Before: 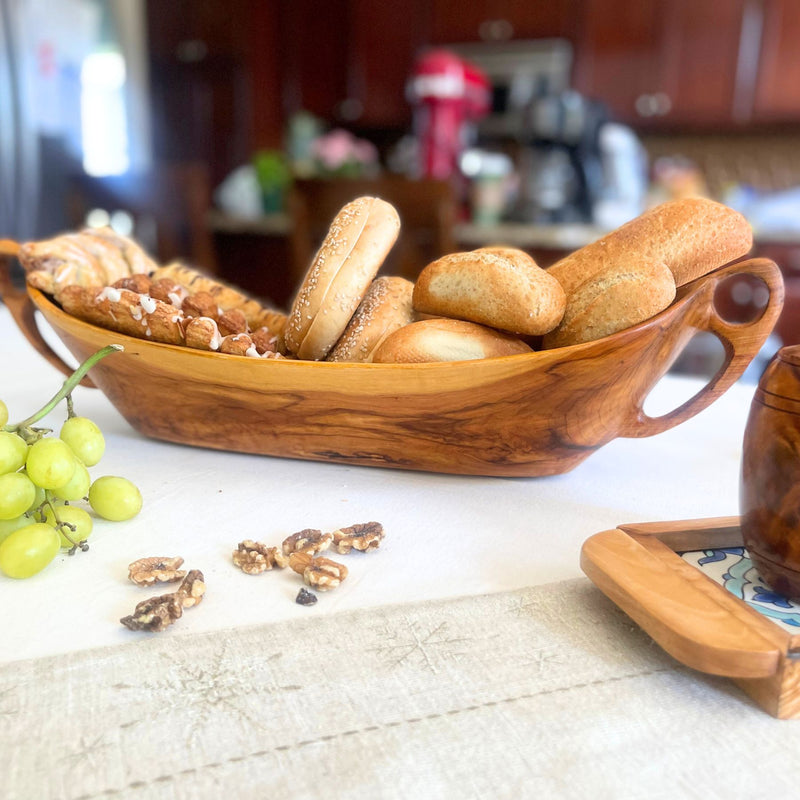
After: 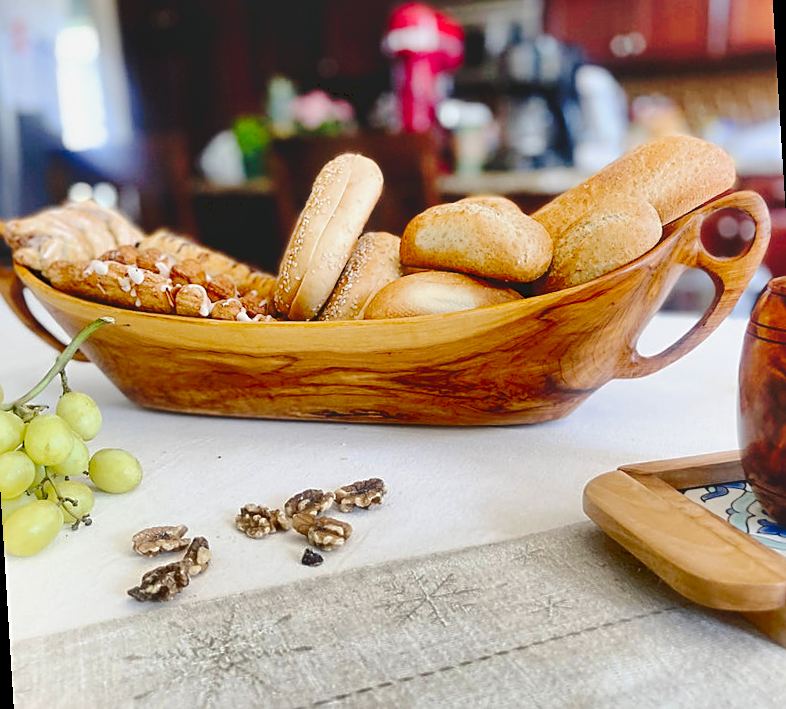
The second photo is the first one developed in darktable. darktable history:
sharpen: on, module defaults
tone curve: curves: ch0 [(0, 0) (0.003, 0.117) (0.011, 0.115) (0.025, 0.116) (0.044, 0.116) (0.069, 0.112) (0.1, 0.113) (0.136, 0.127) (0.177, 0.148) (0.224, 0.191) (0.277, 0.249) (0.335, 0.363) (0.399, 0.479) (0.468, 0.589) (0.543, 0.664) (0.623, 0.733) (0.709, 0.799) (0.801, 0.852) (0.898, 0.914) (1, 1)], preserve colors none
shadows and highlights: white point adjustment -3.64, highlights -63.34, highlights color adjustment 42%, soften with gaussian
rotate and perspective: rotation -3.52°, crop left 0.036, crop right 0.964, crop top 0.081, crop bottom 0.919
